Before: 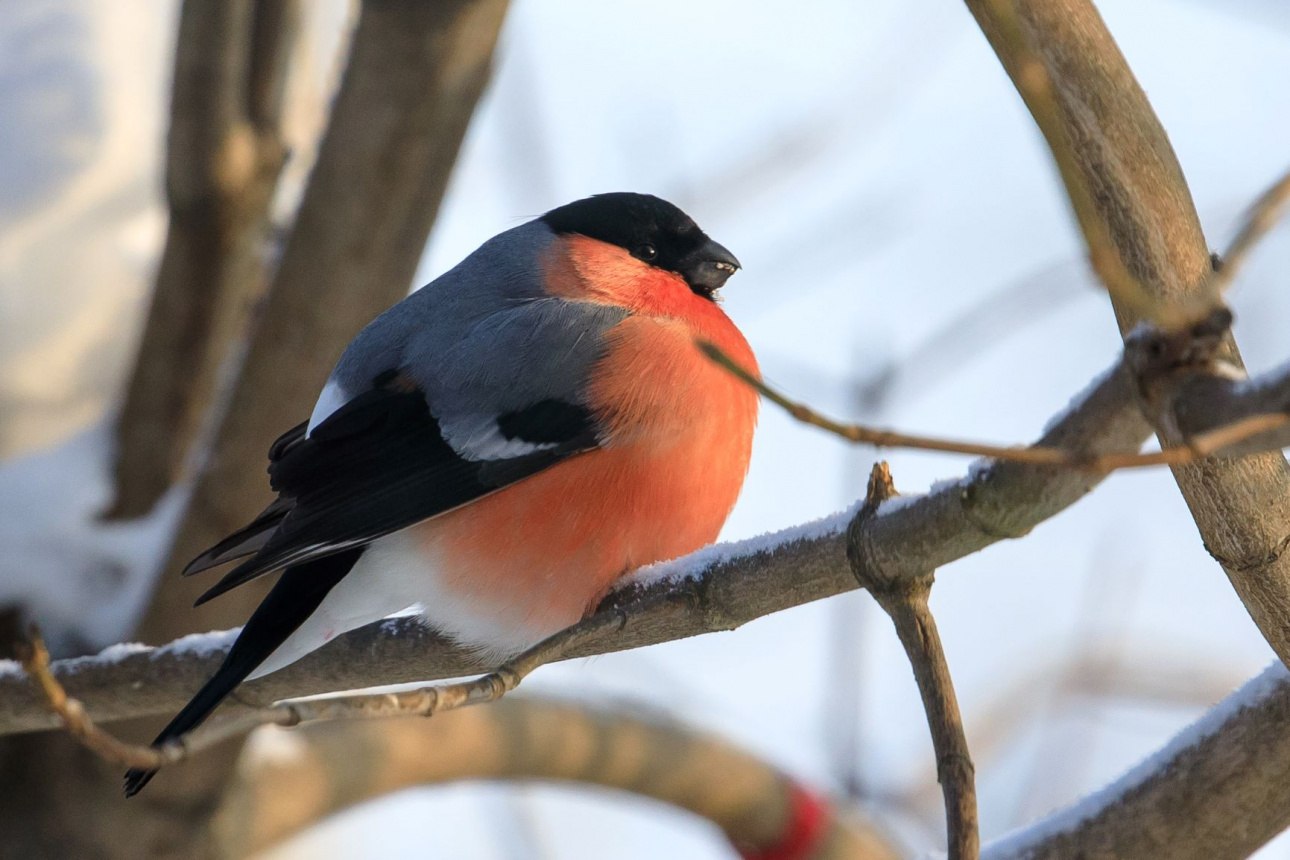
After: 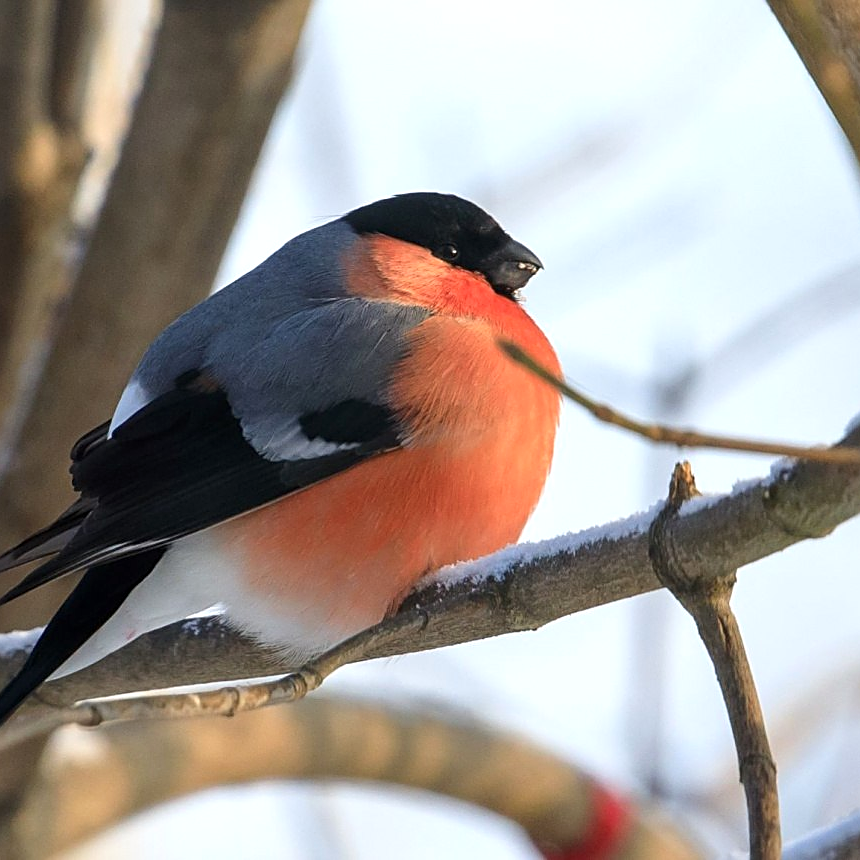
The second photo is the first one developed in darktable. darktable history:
exposure: exposure 0.201 EV, compensate exposure bias true, compensate highlight preservation false
sharpen: on, module defaults
crop and rotate: left 15.366%, right 17.936%
